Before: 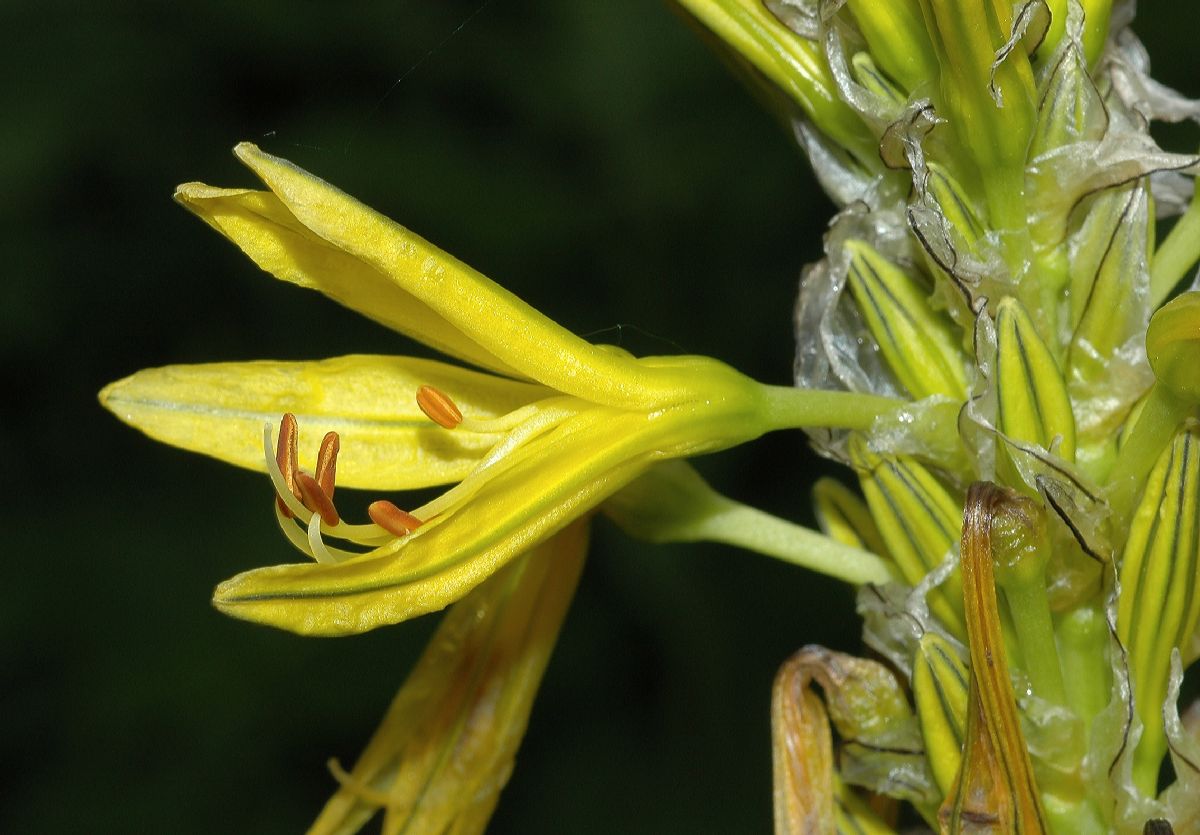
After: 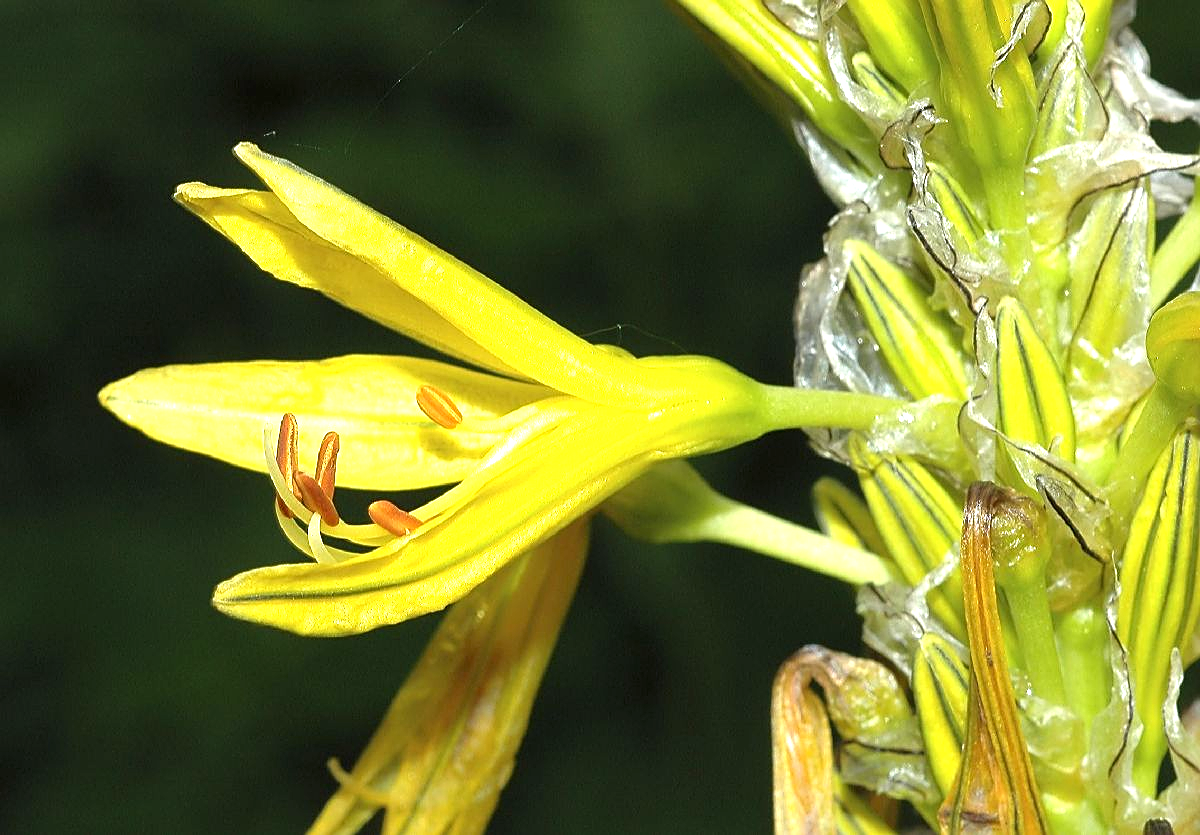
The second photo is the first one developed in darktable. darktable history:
sharpen: on, module defaults
exposure: black level correction 0, exposure 1.125 EV, compensate exposure bias true, compensate highlight preservation false
